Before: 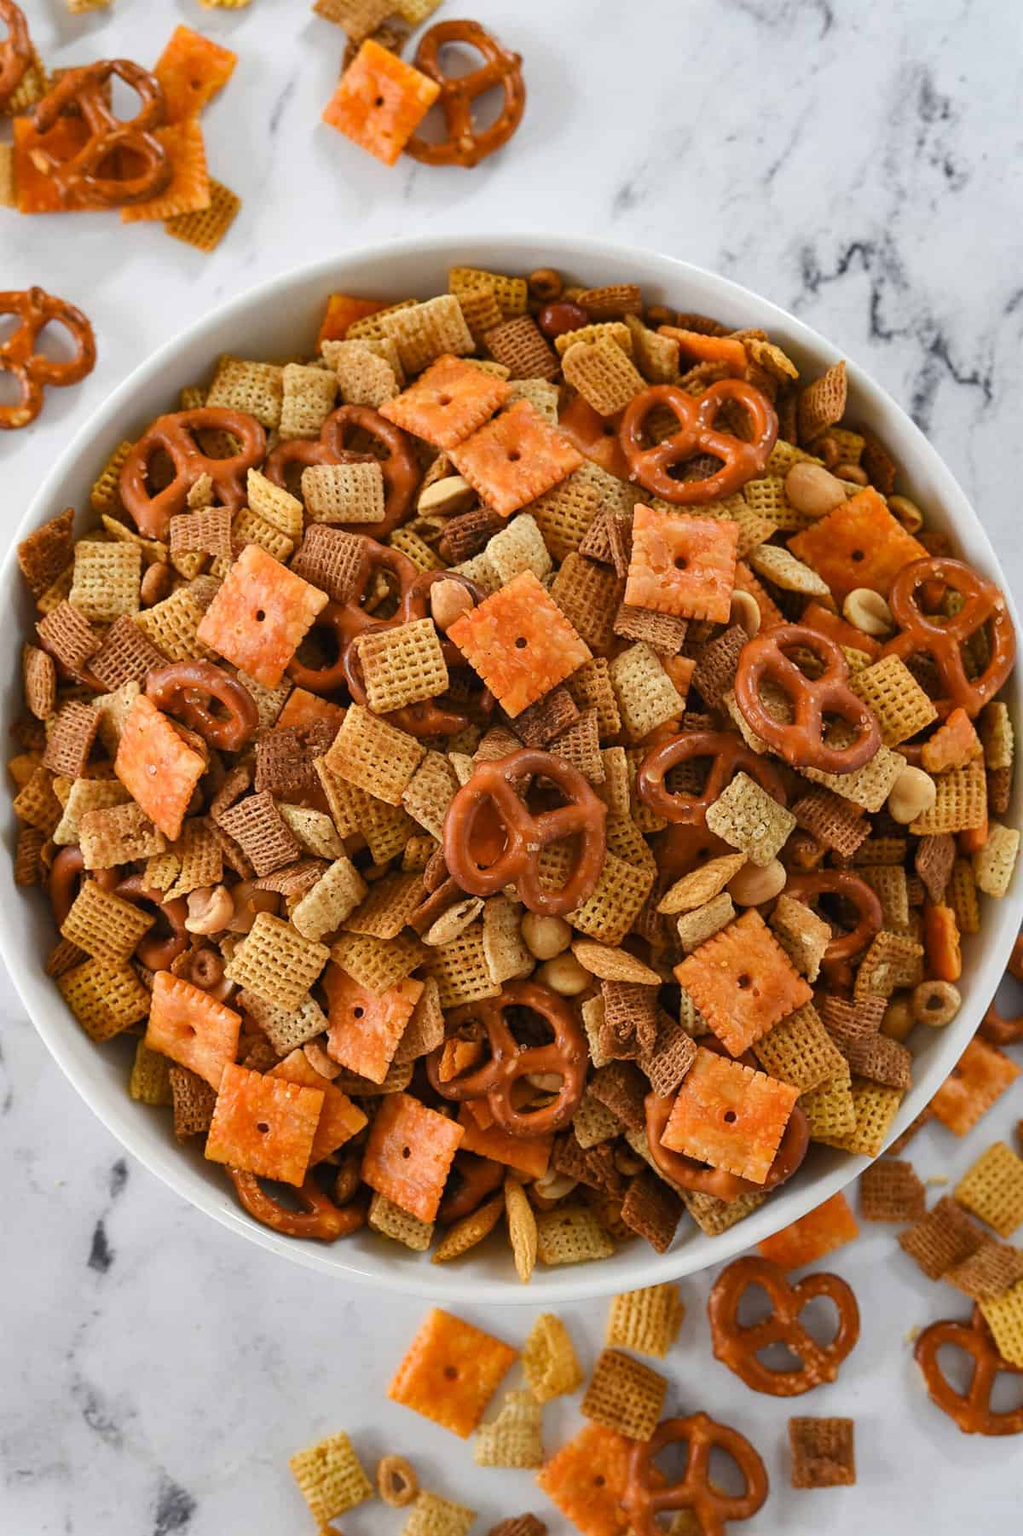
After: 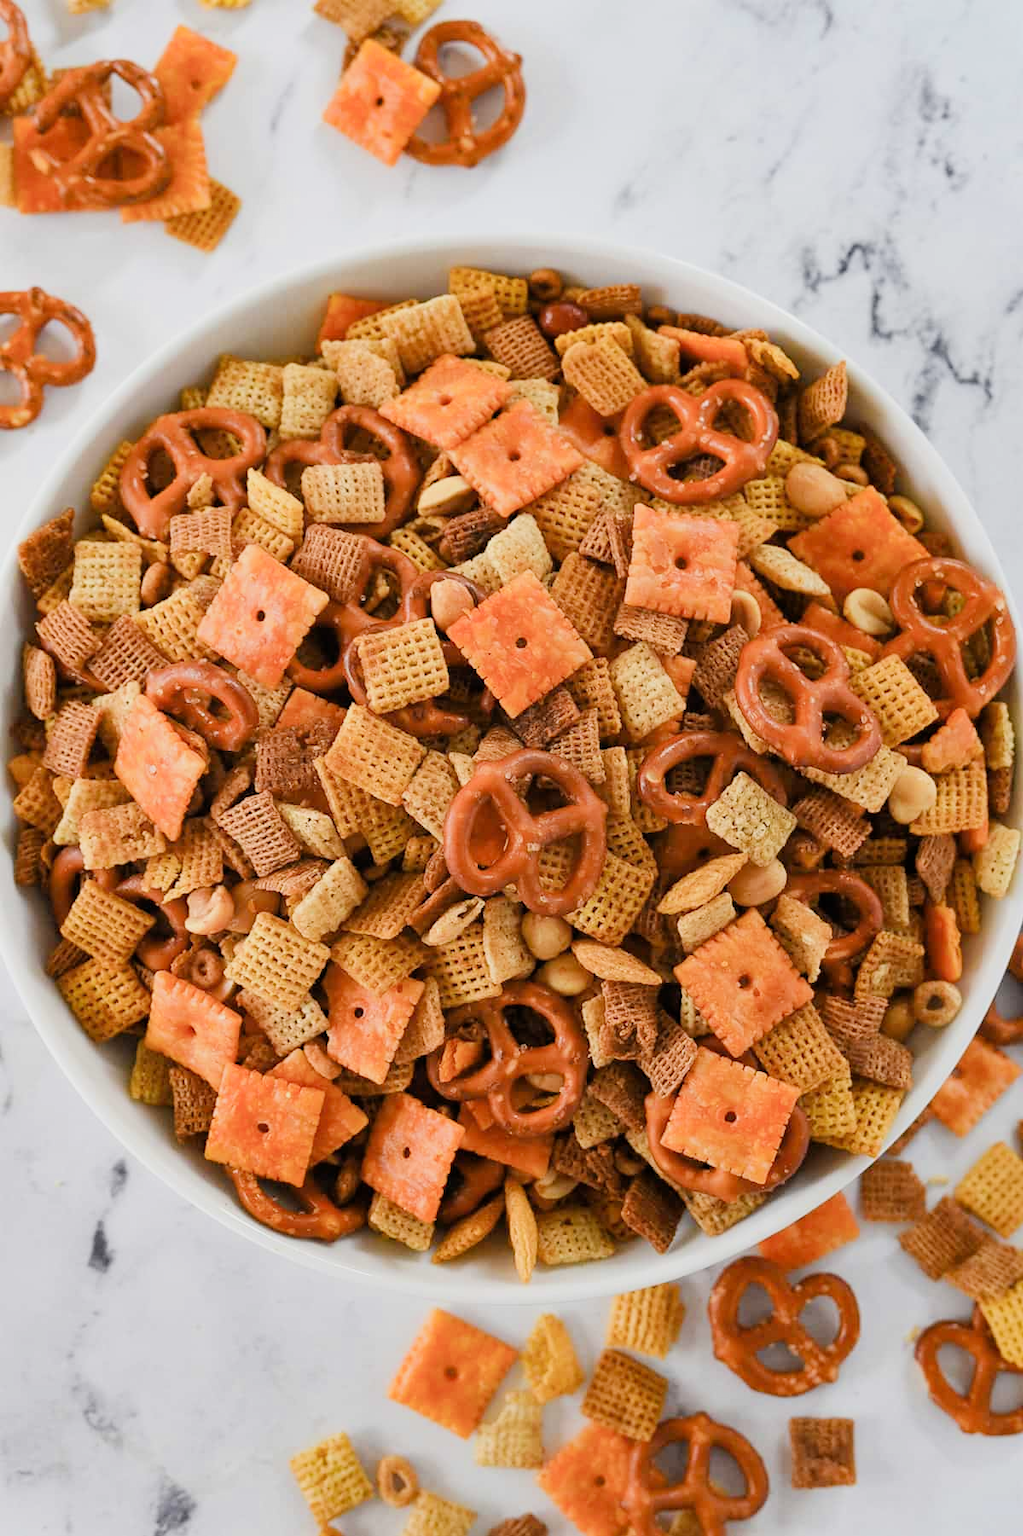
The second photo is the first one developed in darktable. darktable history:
filmic rgb: black relative exposure -7.65 EV, white relative exposure 4.56 EV, threshold 2.98 EV, hardness 3.61, enable highlight reconstruction true
exposure: exposure 0.737 EV, compensate exposure bias true, compensate highlight preservation false
